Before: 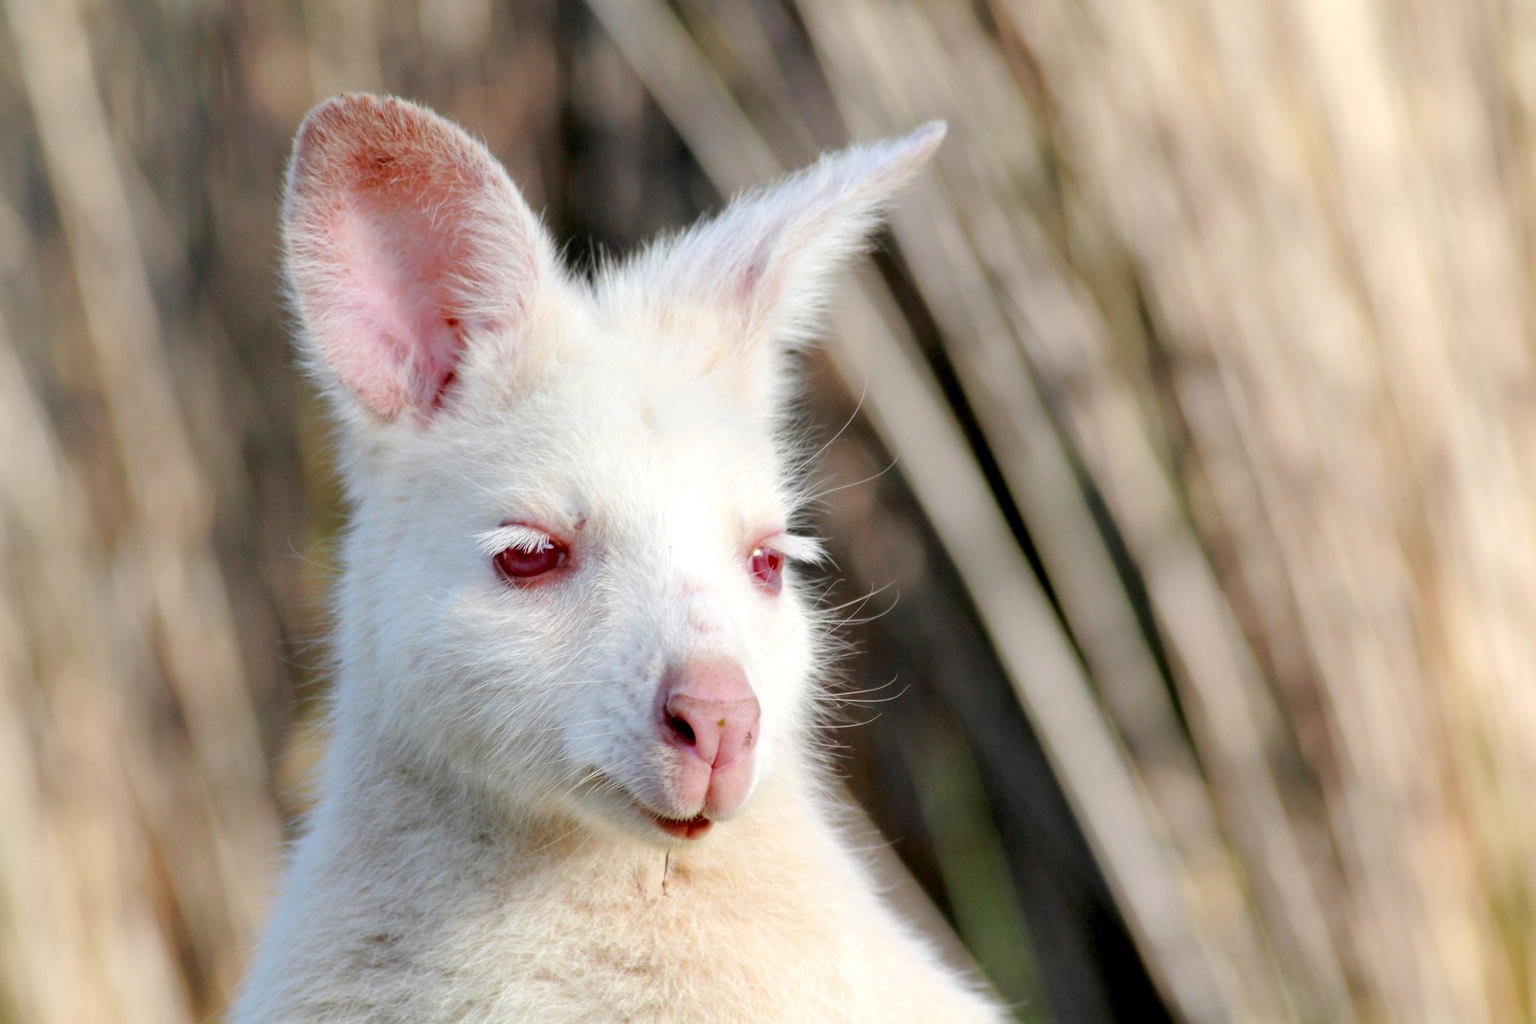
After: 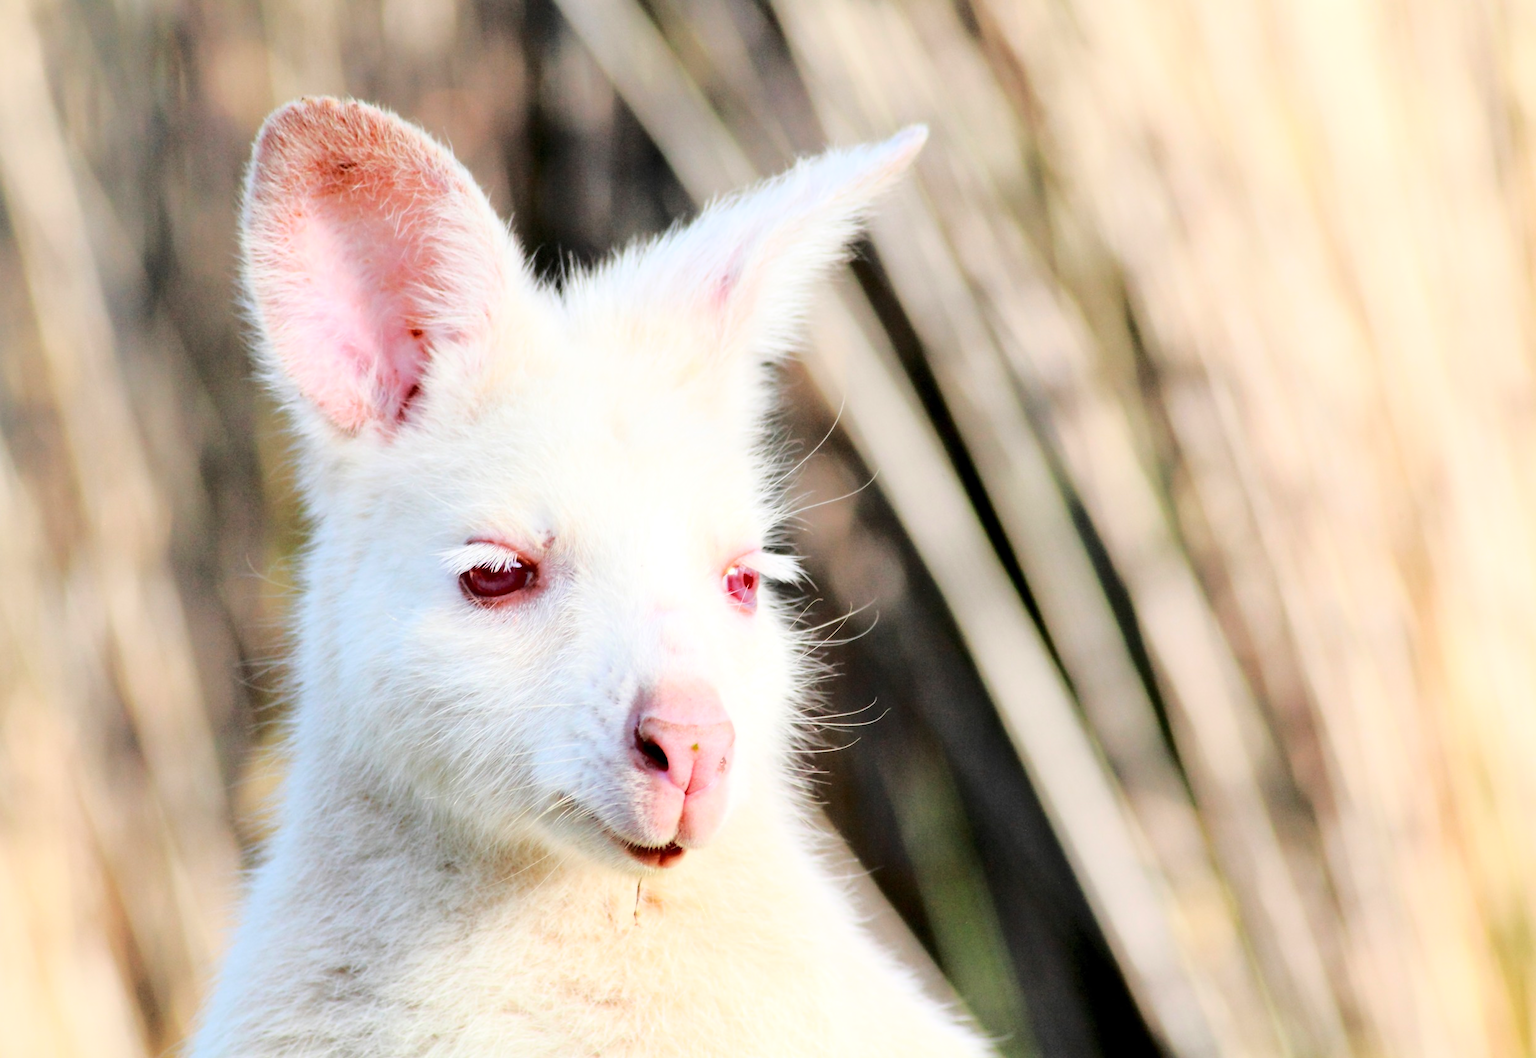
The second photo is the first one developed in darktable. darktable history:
base curve: curves: ch0 [(0, 0) (0.028, 0.03) (0.121, 0.232) (0.46, 0.748) (0.859, 0.968) (1, 1)]
crop and rotate: left 3.207%
tone equalizer: mask exposure compensation -0.51 EV
